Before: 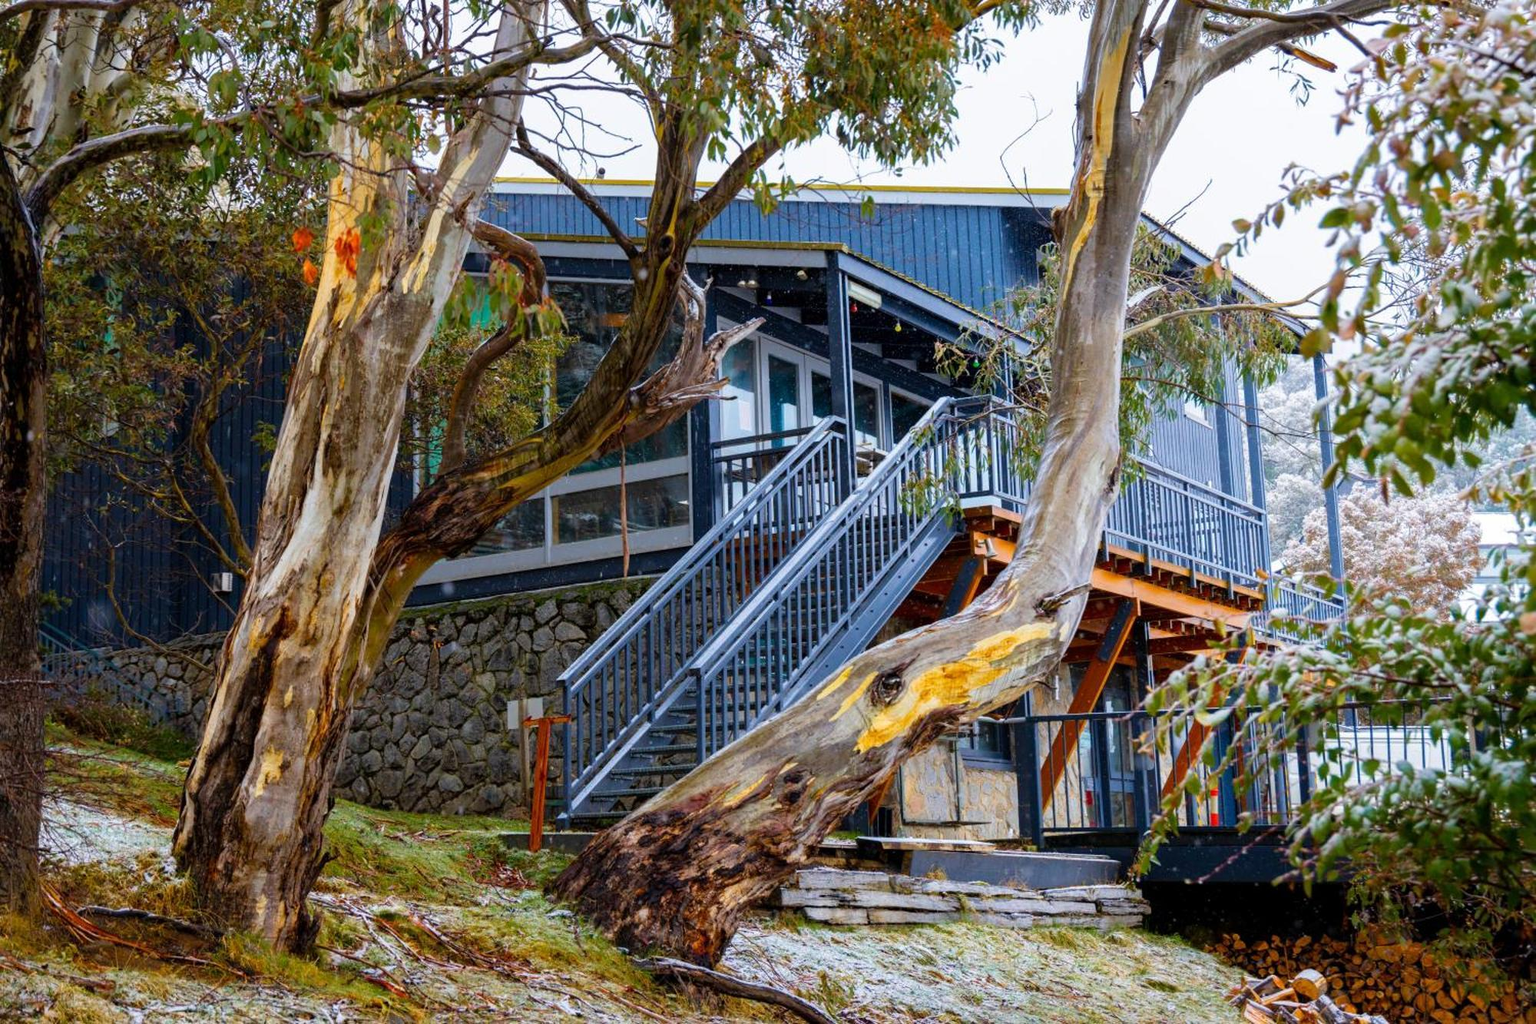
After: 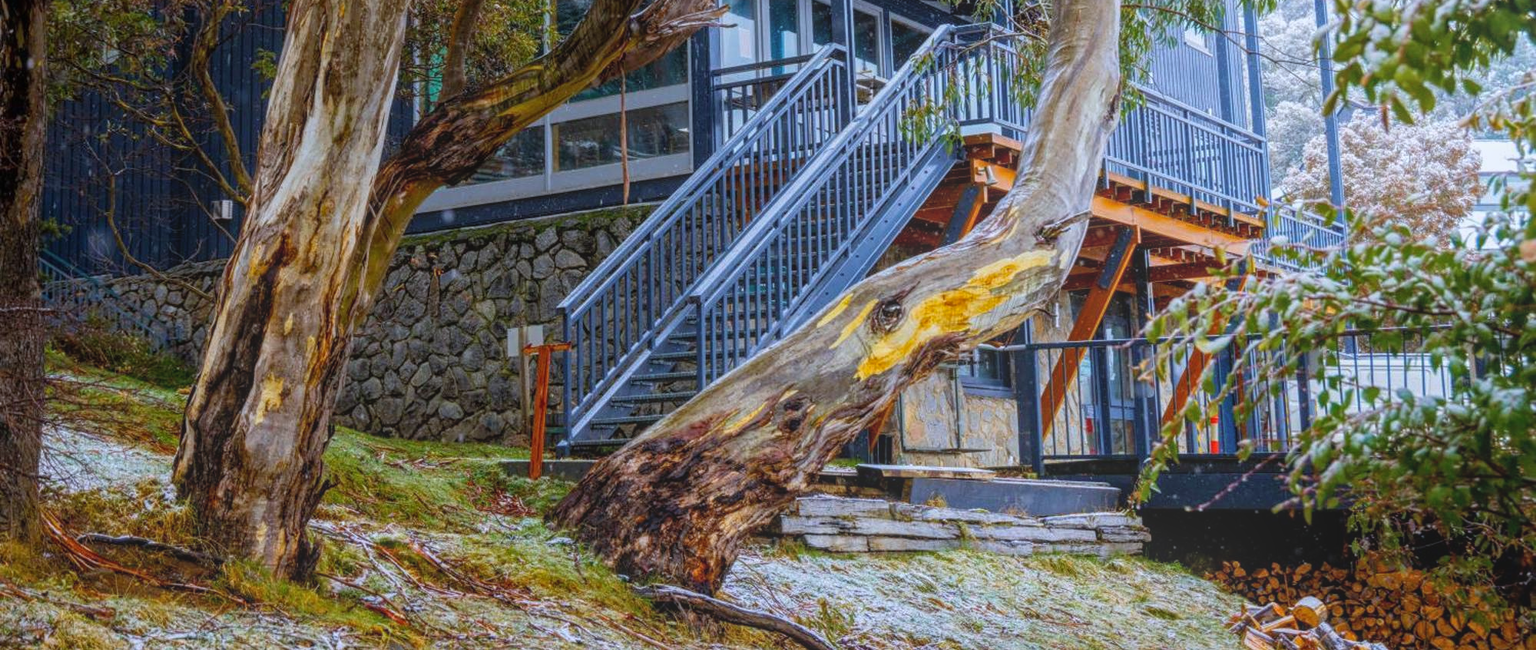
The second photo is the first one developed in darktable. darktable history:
crop and rotate: top 36.435%
white balance: red 0.967, blue 1.049
local contrast: highlights 73%, shadows 15%, midtone range 0.197
